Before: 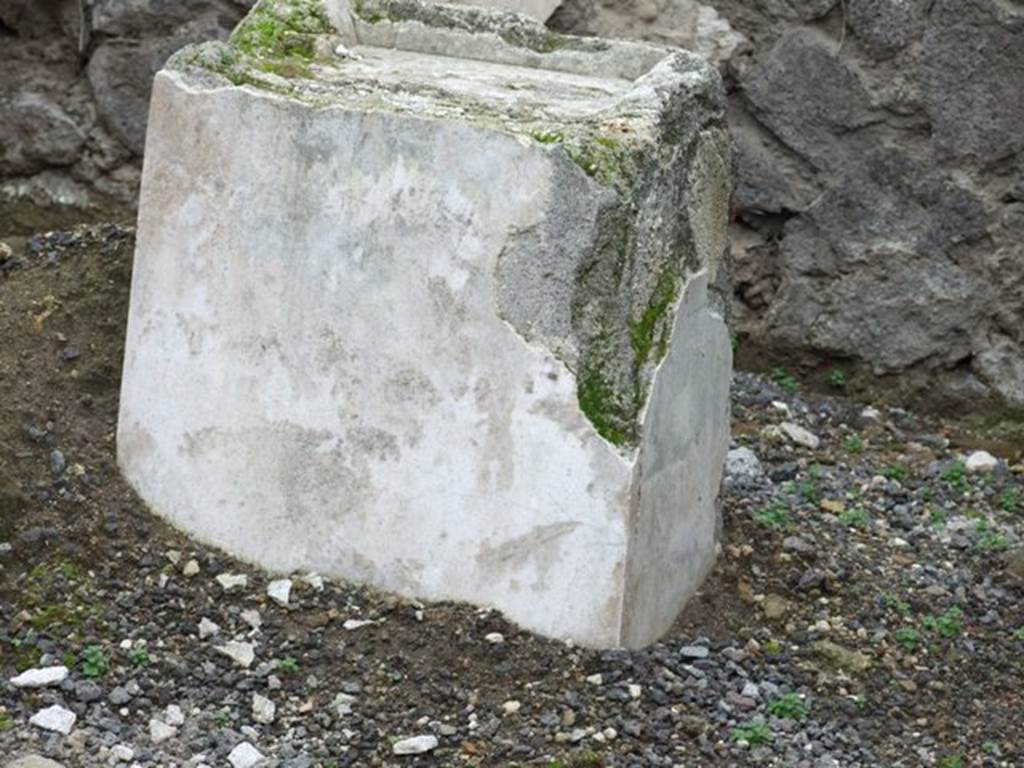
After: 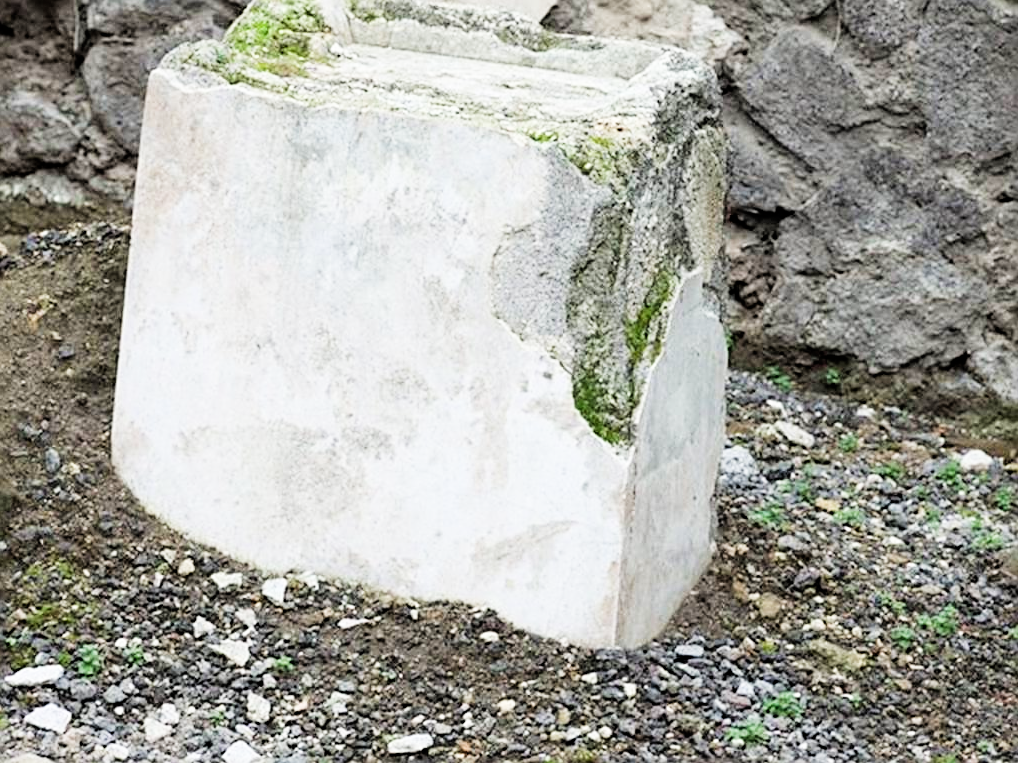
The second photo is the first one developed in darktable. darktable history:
crop and rotate: left 0.578%, top 0.205%, bottom 0.331%
sharpen: on, module defaults
filmic rgb: black relative exposure -5 EV, white relative exposure 3.97 EV, hardness 2.9, contrast 1.299, highlights saturation mix -29.62%
exposure: black level correction 0.001, exposure 1.118 EV, compensate highlight preservation false
